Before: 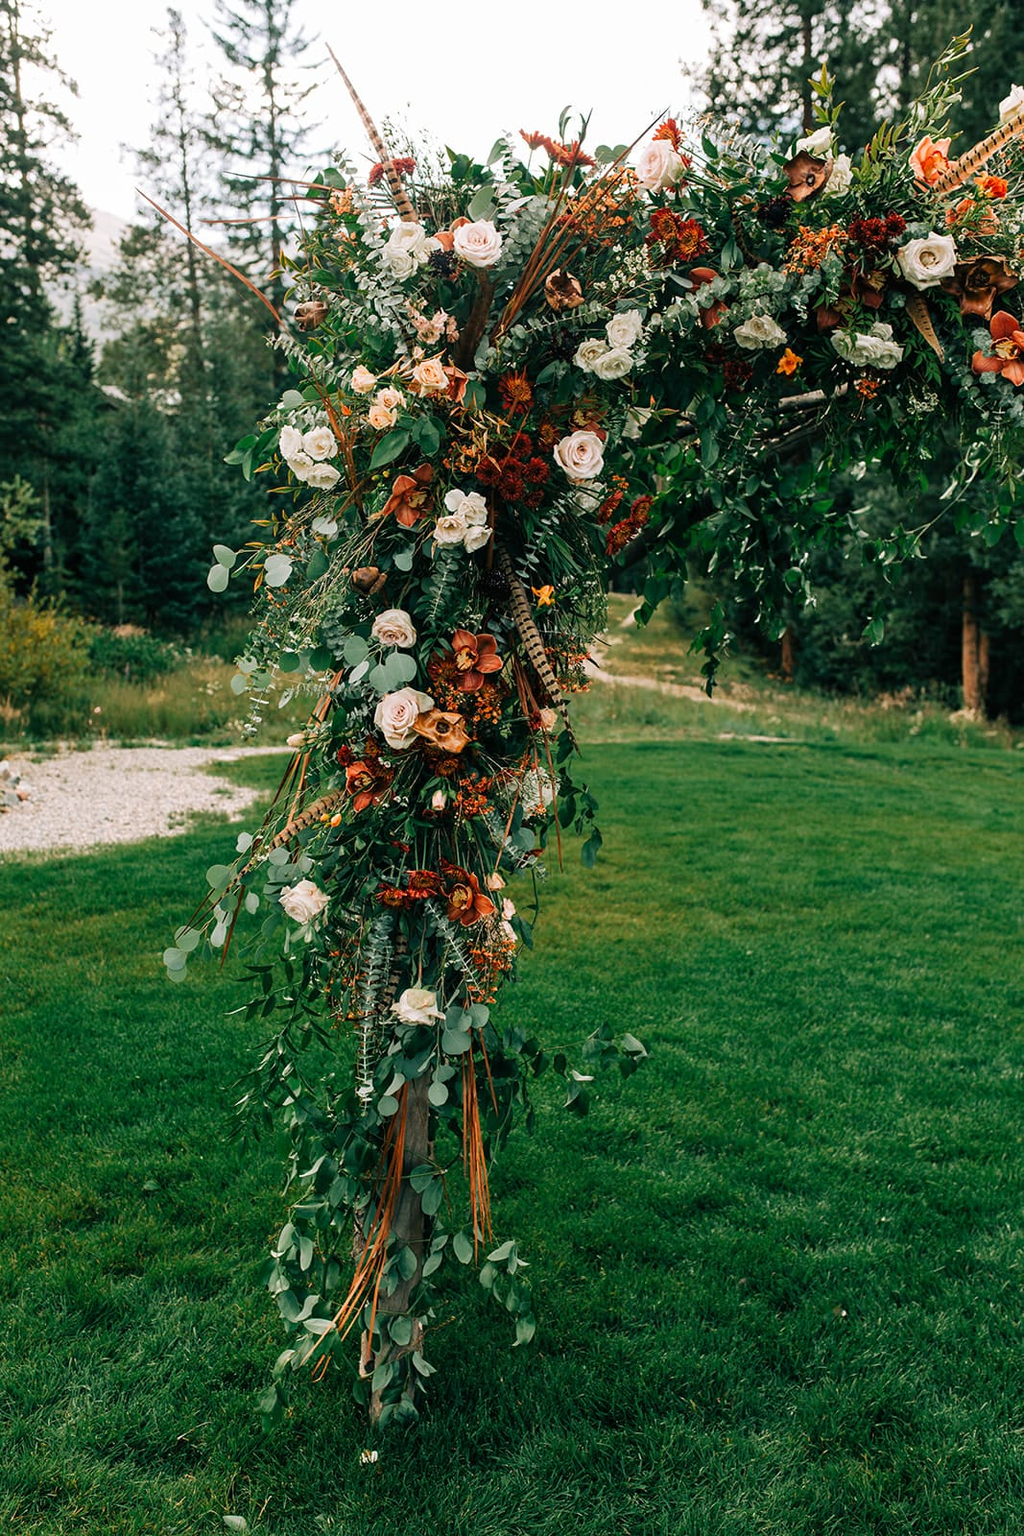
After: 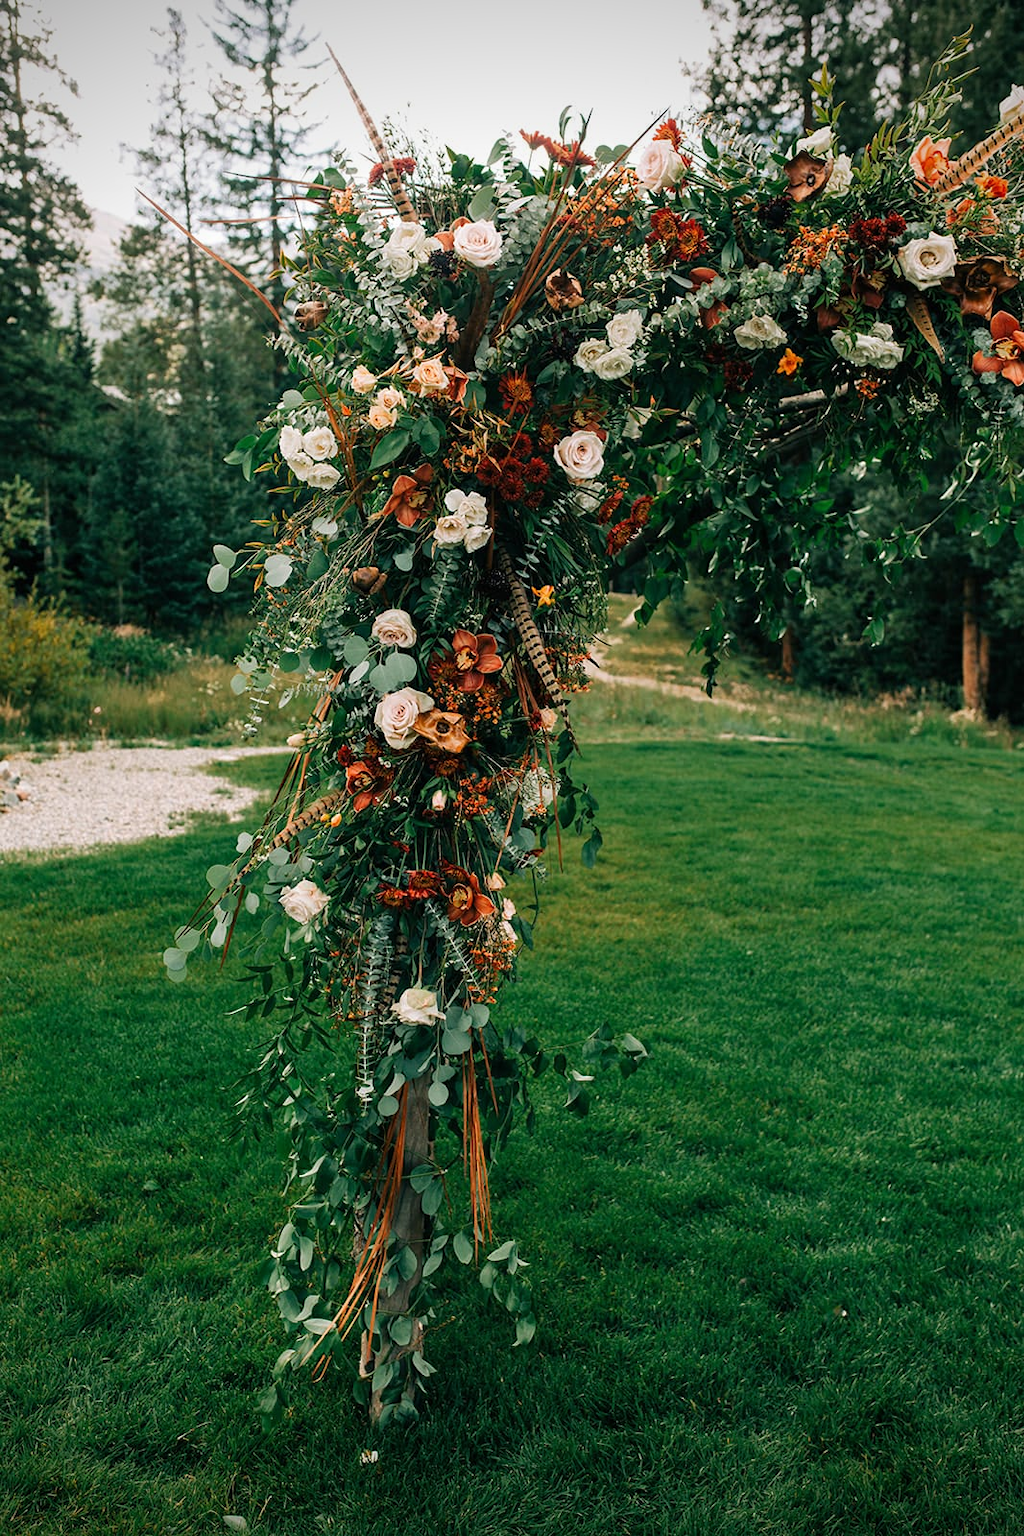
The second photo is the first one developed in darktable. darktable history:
vignetting: fall-off start 88.81%, fall-off radius 44.03%, saturation -0.001, width/height ratio 1.154
